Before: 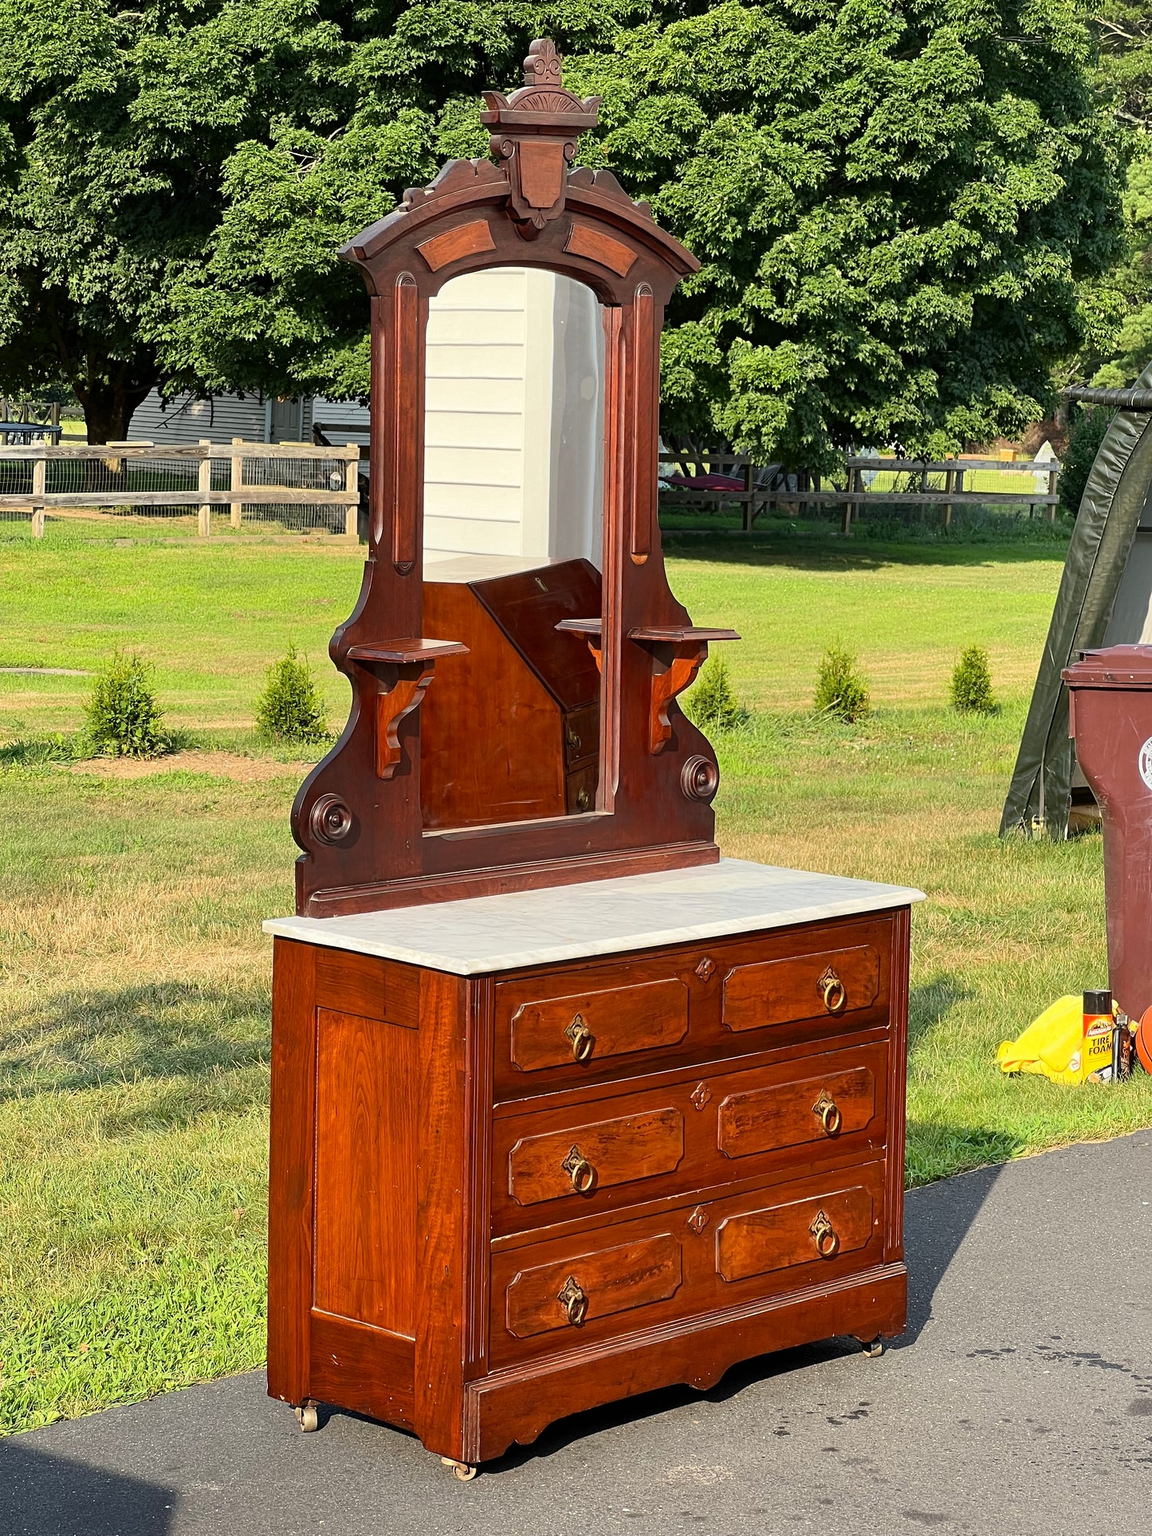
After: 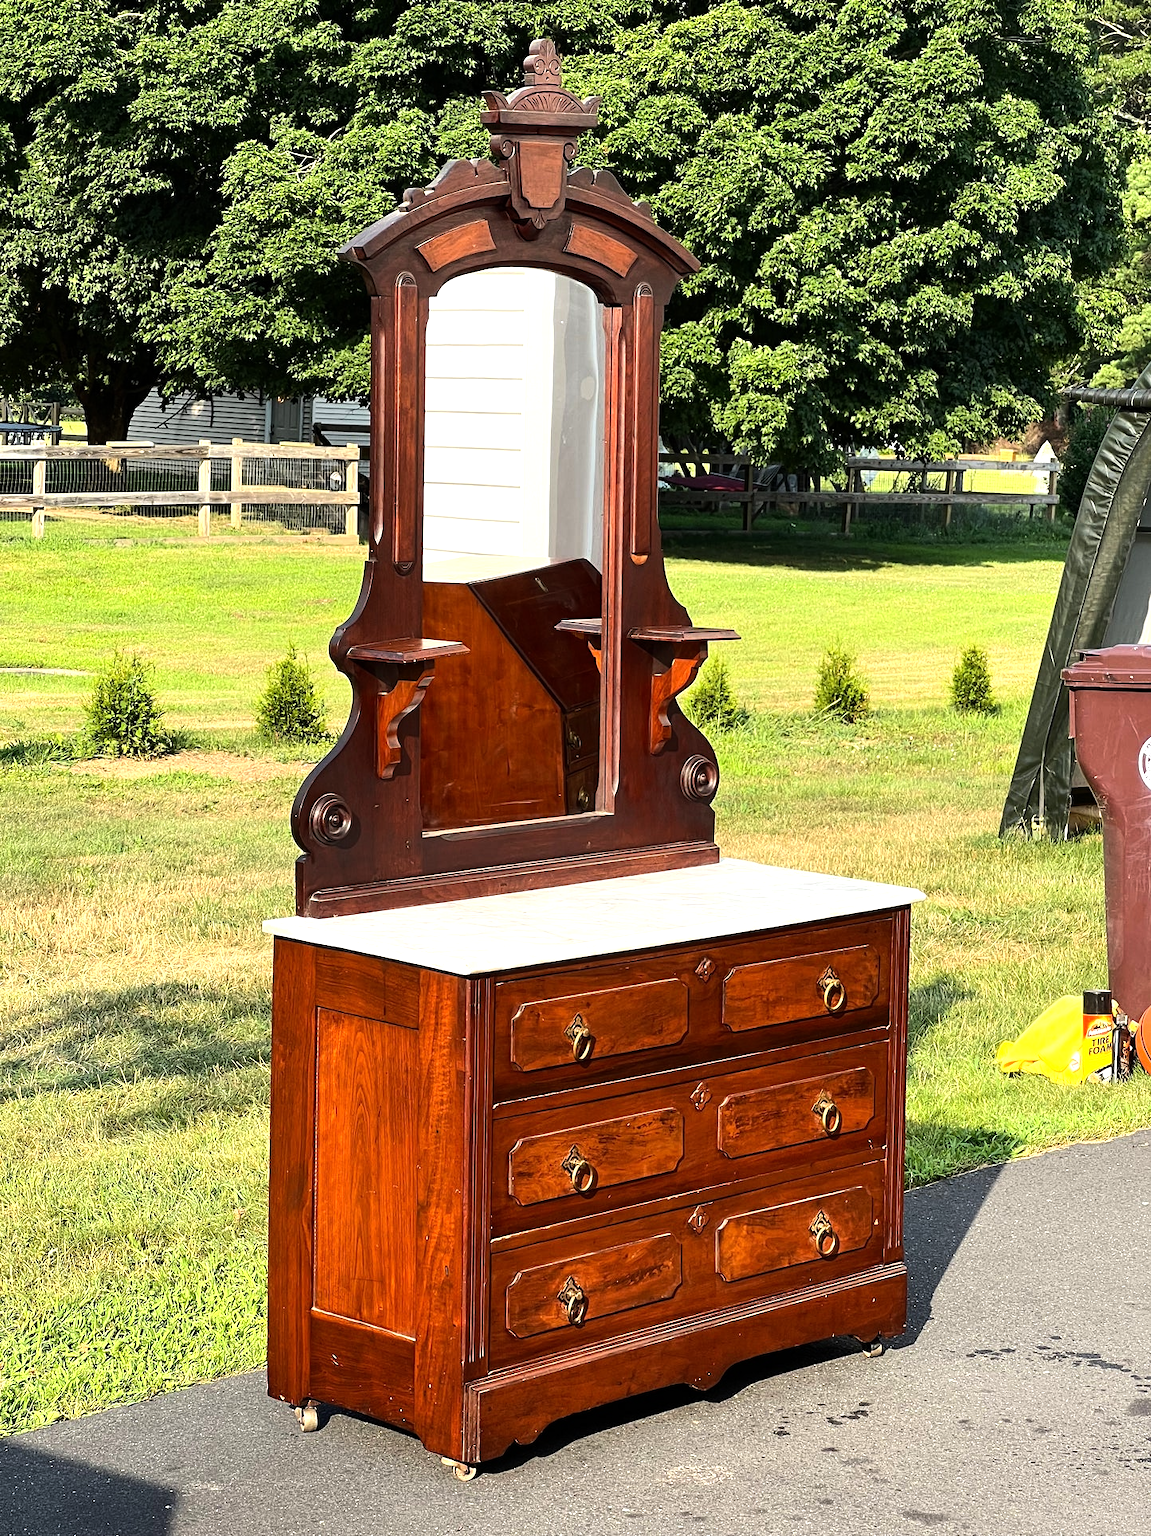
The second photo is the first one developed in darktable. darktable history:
tone equalizer: -8 EV -0.743 EV, -7 EV -0.7 EV, -6 EV -0.627 EV, -5 EV -0.377 EV, -3 EV 0.381 EV, -2 EV 0.6 EV, -1 EV 0.679 EV, +0 EV 0.723 EV, edges refinement/feathering 500, mask exposure compensation -1.57 EV, preserve details no
